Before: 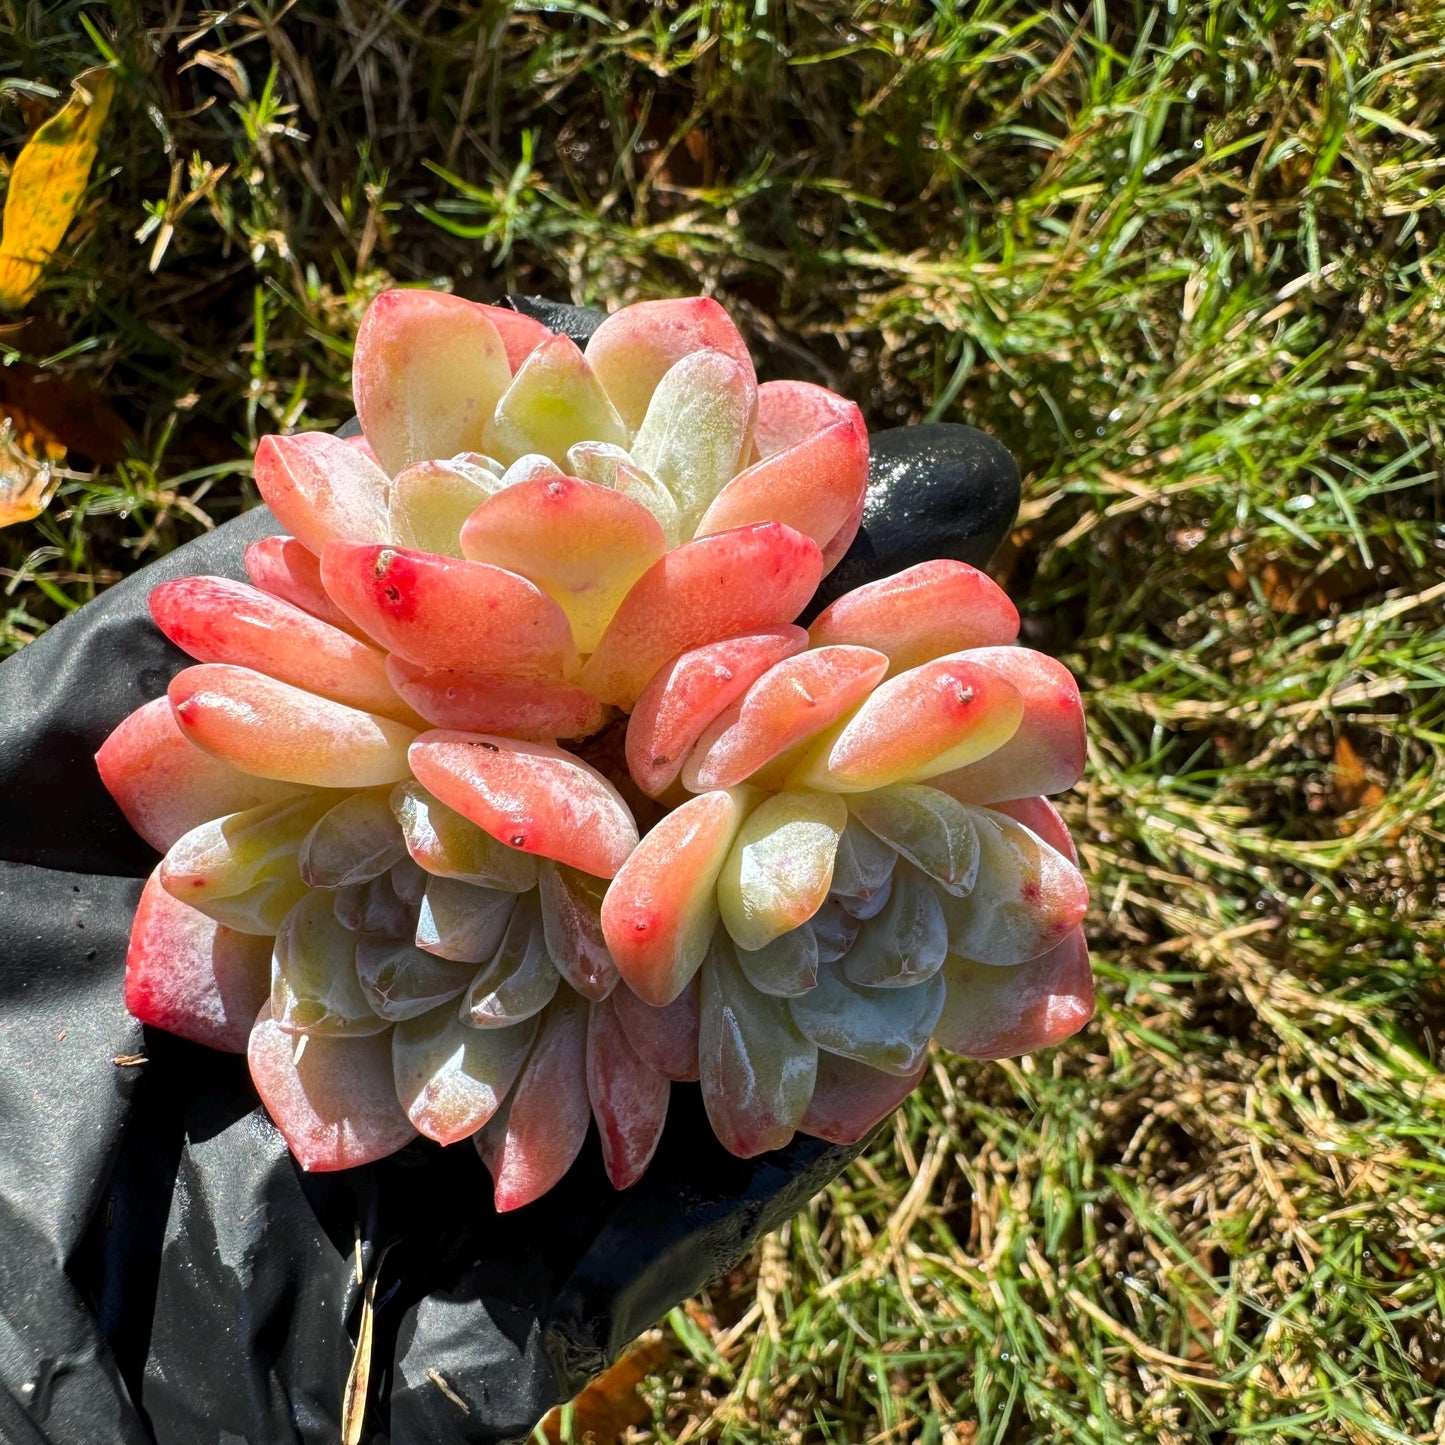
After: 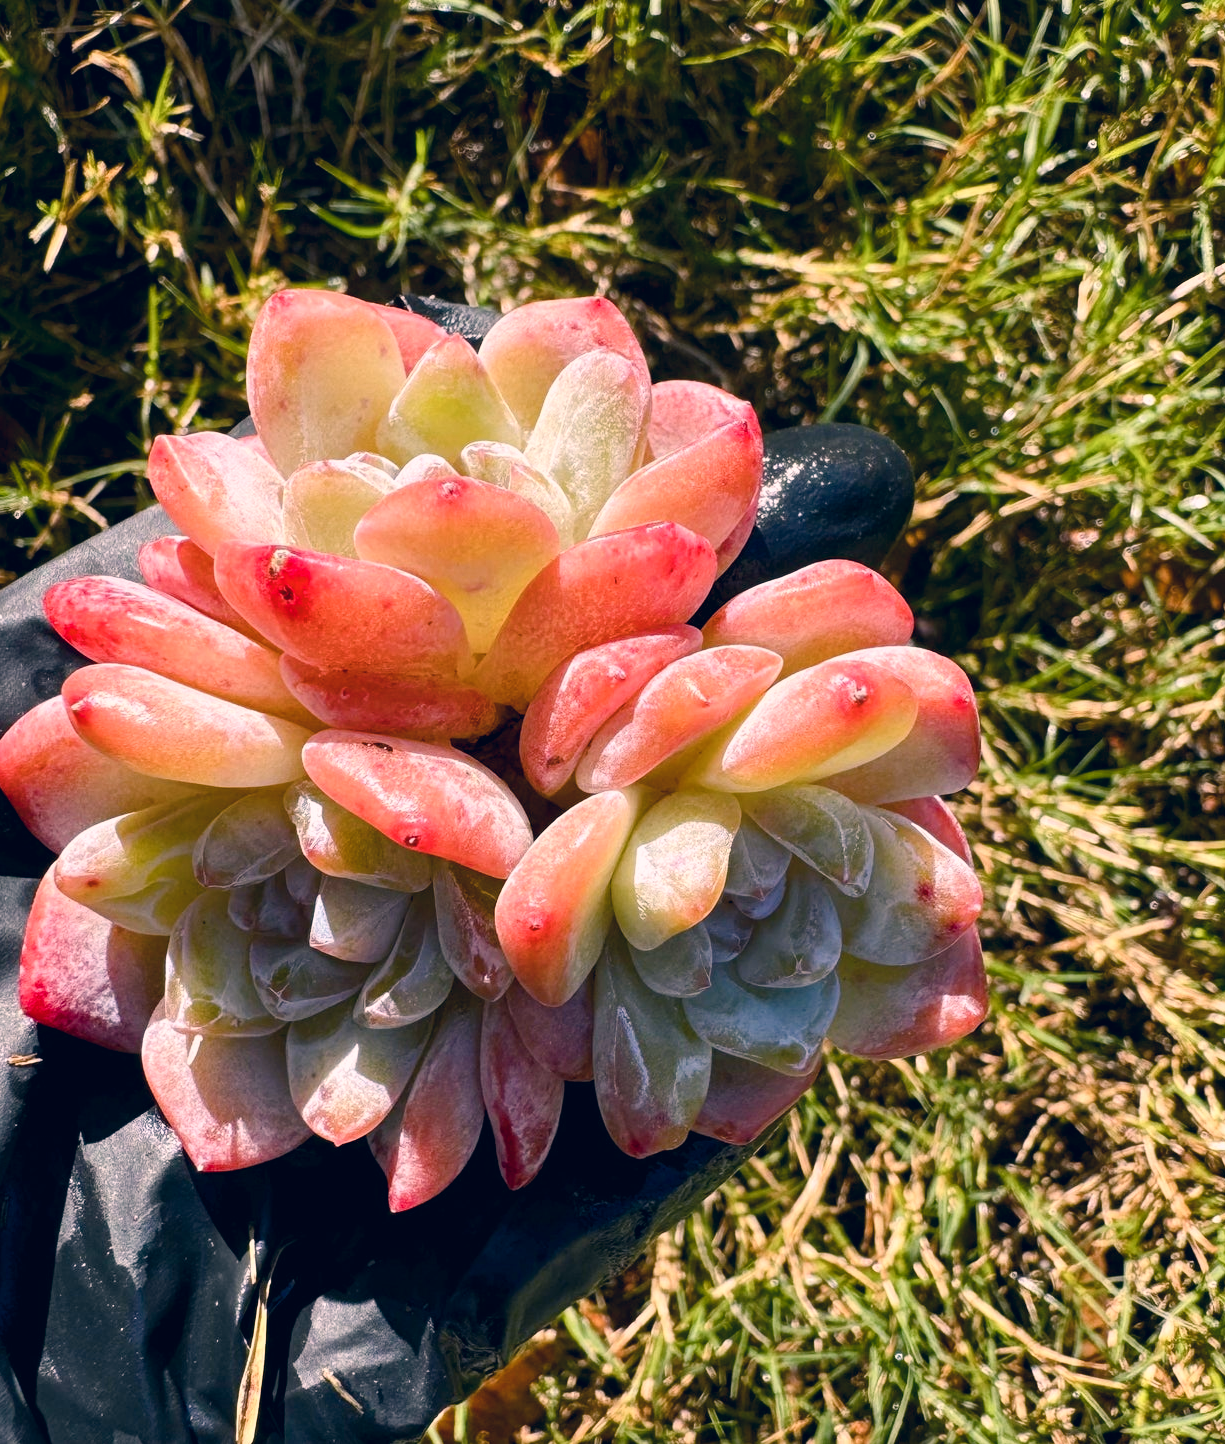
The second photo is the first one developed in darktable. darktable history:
color balance rgb: highlights gain › chroma 0.183%, highlights gain › hue 330.43°, linear chroma grading › global chroma 0.57%, perceptual saturation grading › global saturation 44.342%, perceptual saturation grading › highlights -49.087%, perceptual saturation grading › shadows 29.317%
crop: left 7.357%, right 7.816%
color correction: highlights a* 14.17, highlights b* 5.84, shadows a* -6.24, shadows b* -15.26, saturation 0.875
contrast brightness saturation: contrast 0.152, brightness 0.047
